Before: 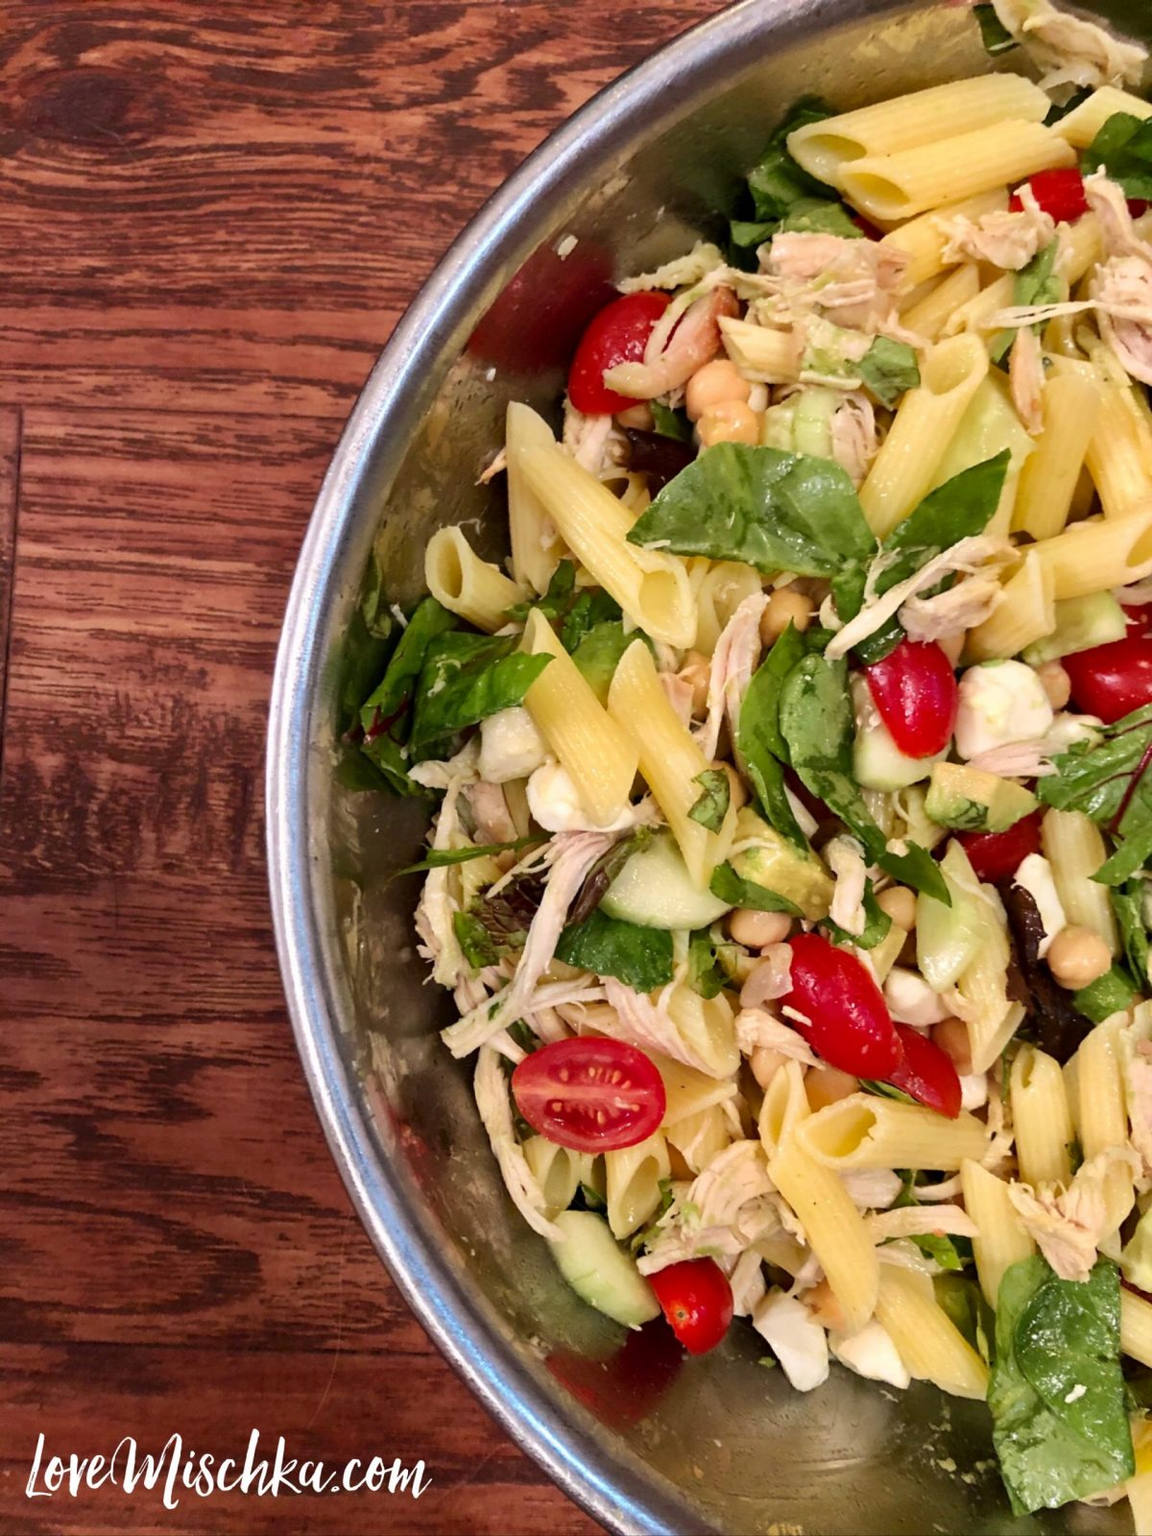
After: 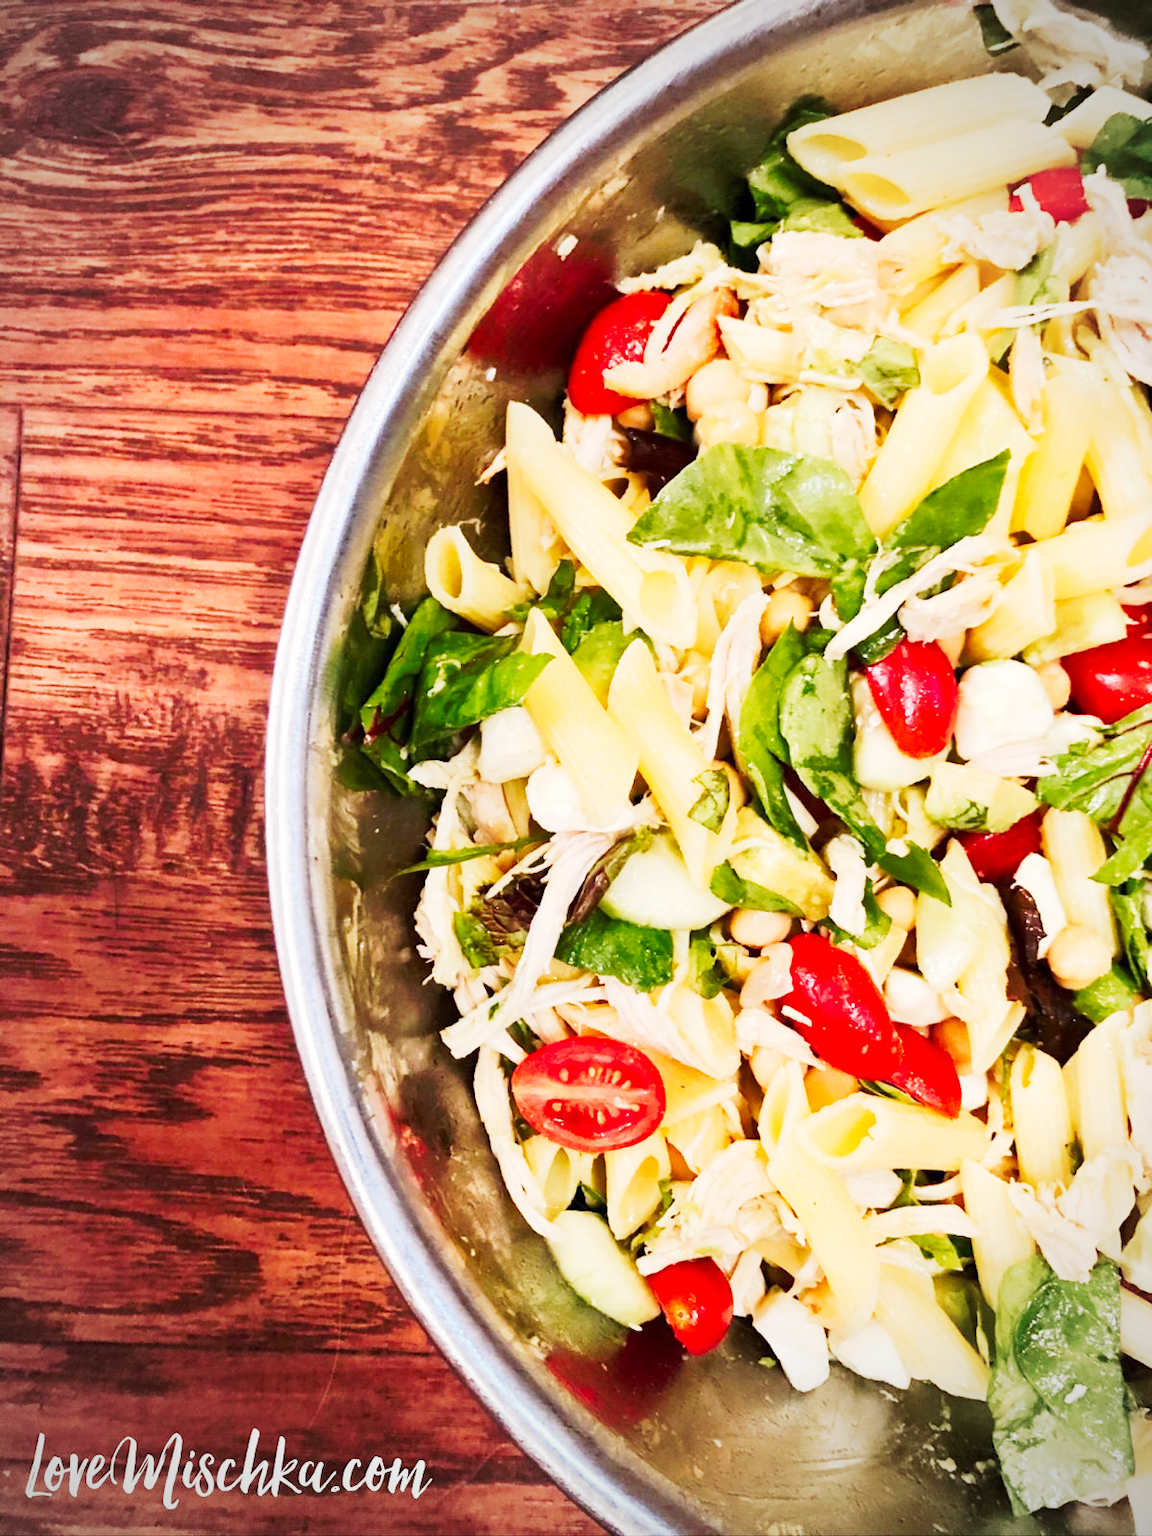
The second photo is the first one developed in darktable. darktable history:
vignetting: fall-off start 74.49%, fall-off radius 65.9%, brightness -0.628, saturation -0.68
tone curve: curves: ch0 [(0, 0) (0.003, 0.004) (0.011, 0.015) (0.025, 0.034) (0.044, 0.061) (0.069, 0.095) (0.1, 0.137) (0.136, 0.186) (0.177, 0.243) (0.224, 0.307) (0.277, 0.416) (0.335, 0.533) (0.399, 0.641) (0.468, 0.748) (0.543, 0.829) (0.623, 0.886) (0.709, 0.924) (0.801, 0.951) (0.898, 0.975) (1, 1)], preserve colors none
